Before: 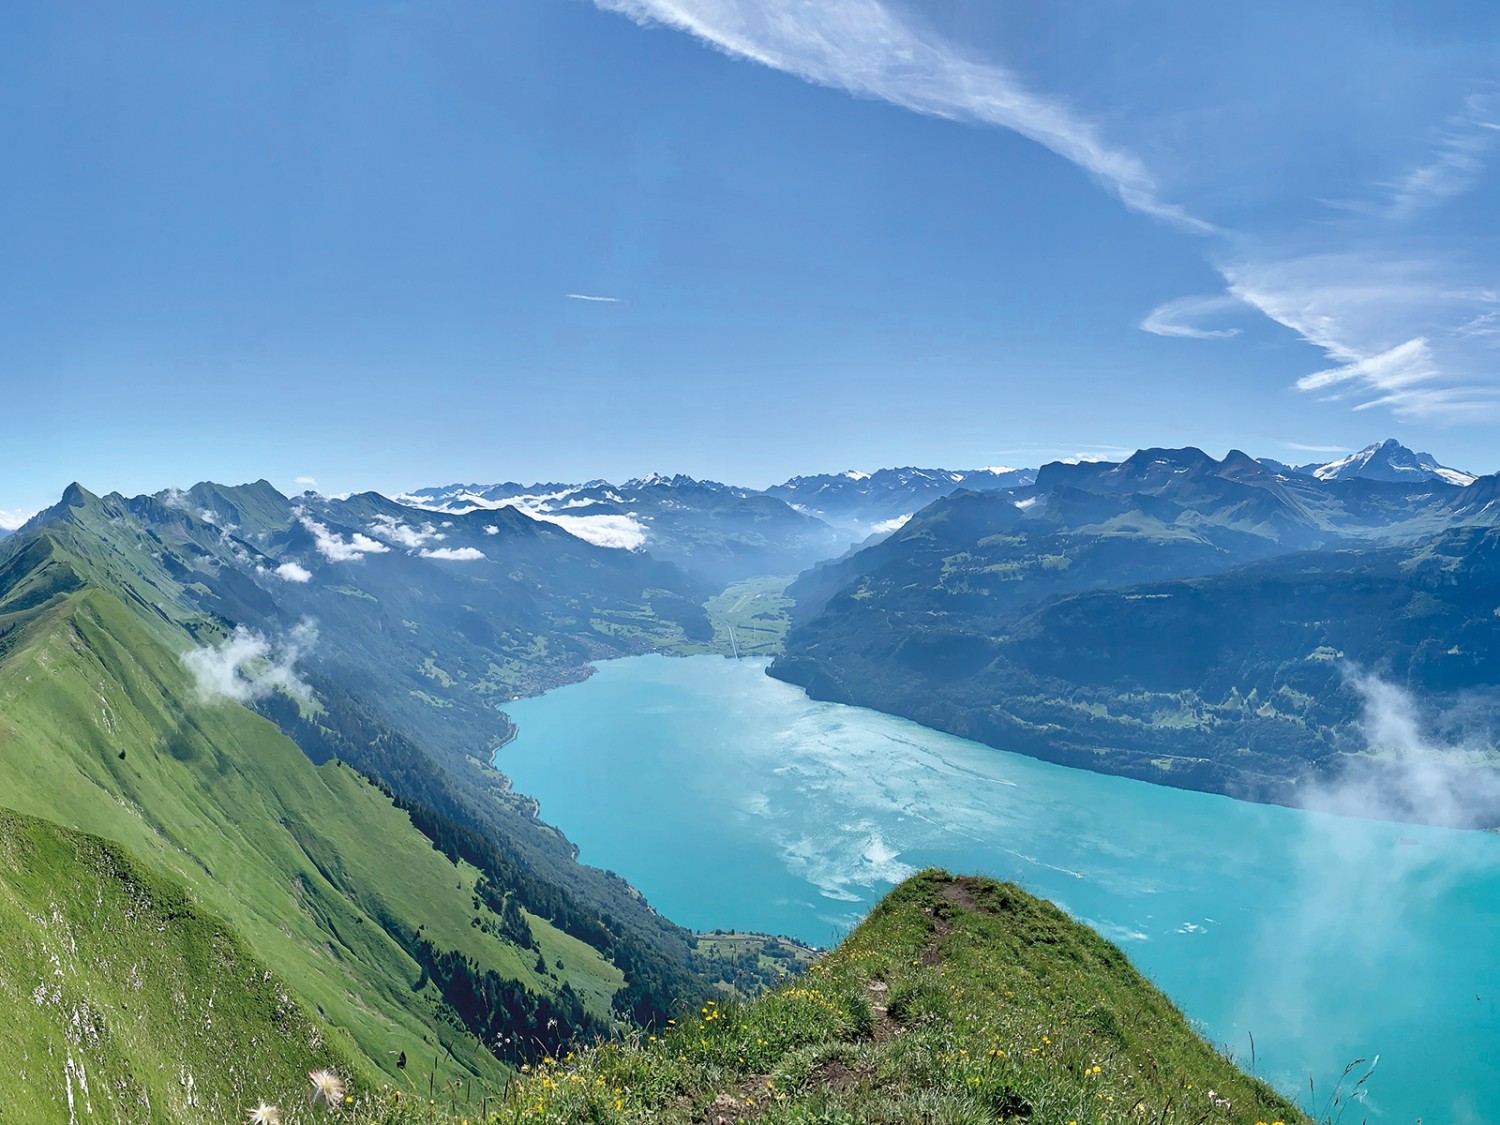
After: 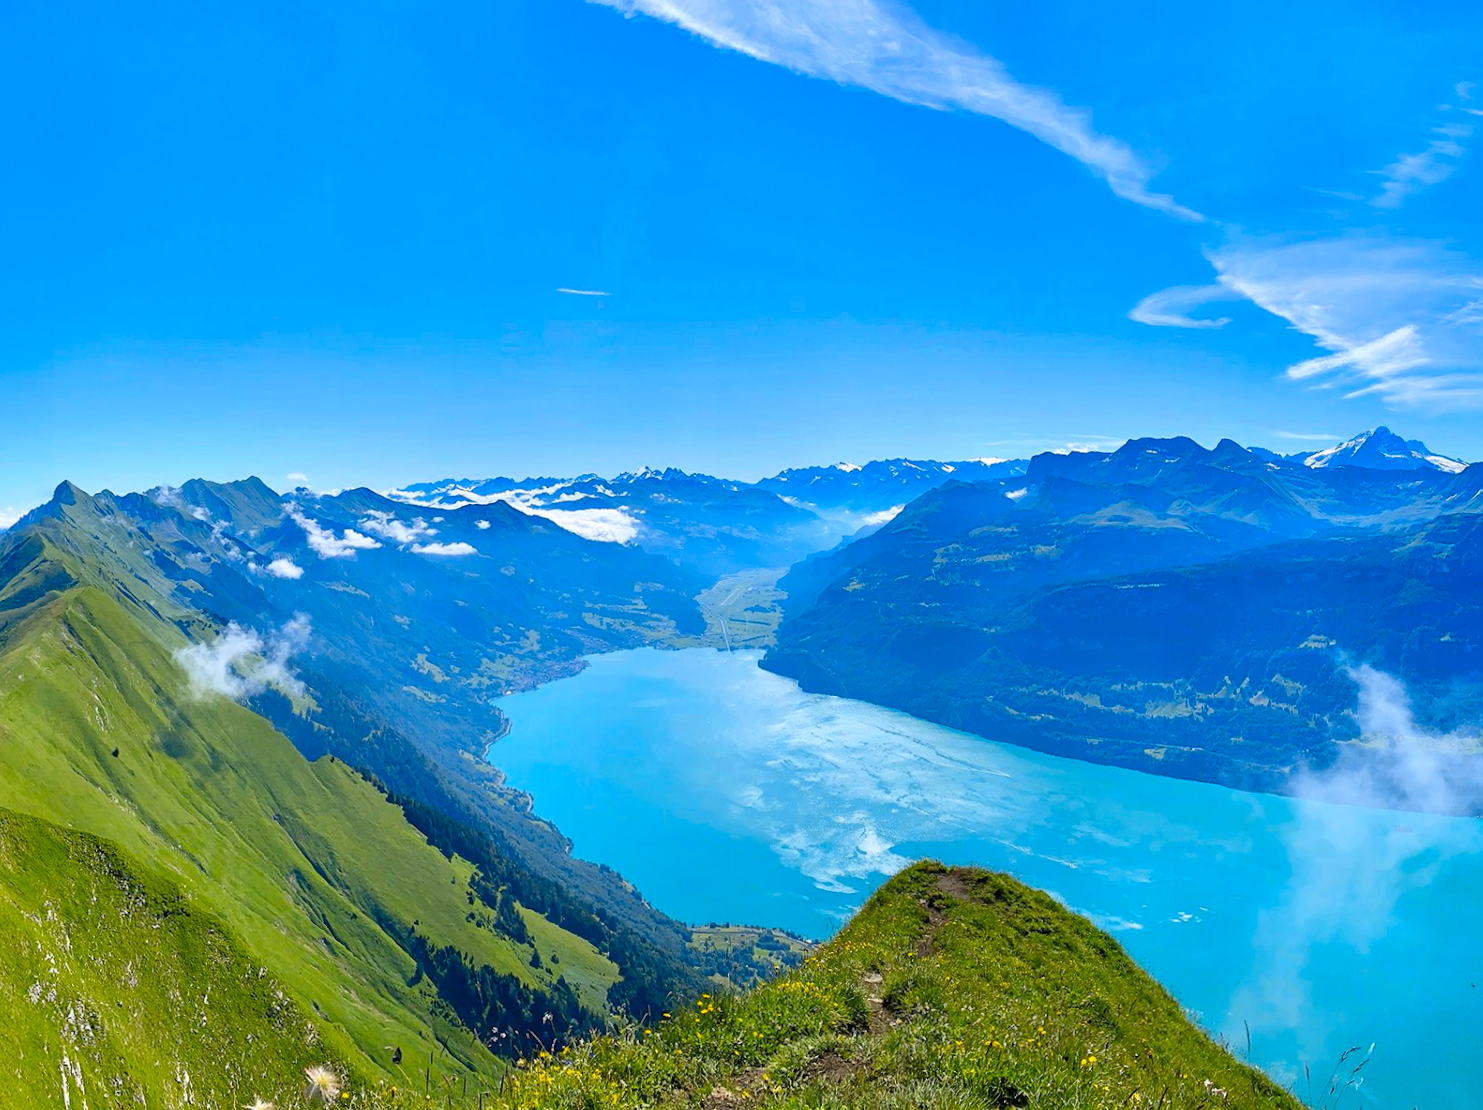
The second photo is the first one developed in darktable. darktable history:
rotate and perspective: rotation -0.45°, automatic cropping original format, crop left 0.008, crop right 0.992, crop top 0.012, crop bottom 0.988
color contrast: green-magenta contrast 1.12, blue-yellow contrast 1.95, unbound 0
